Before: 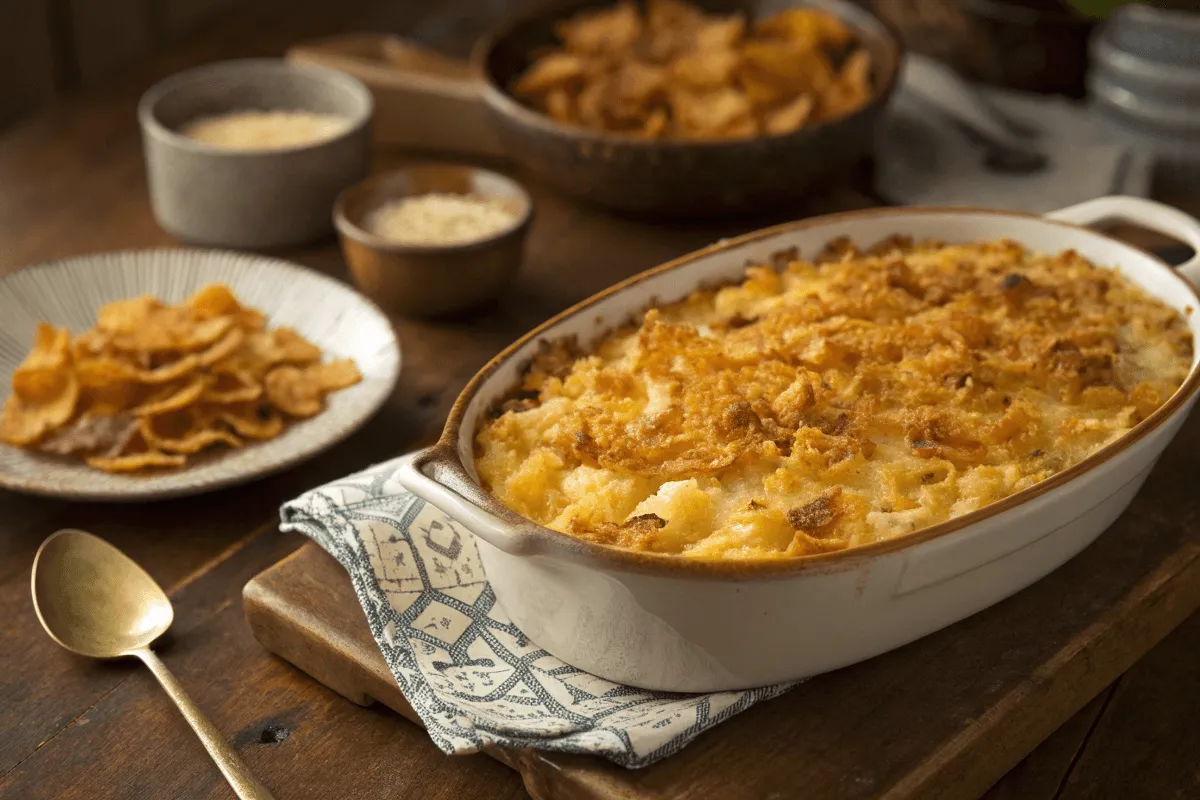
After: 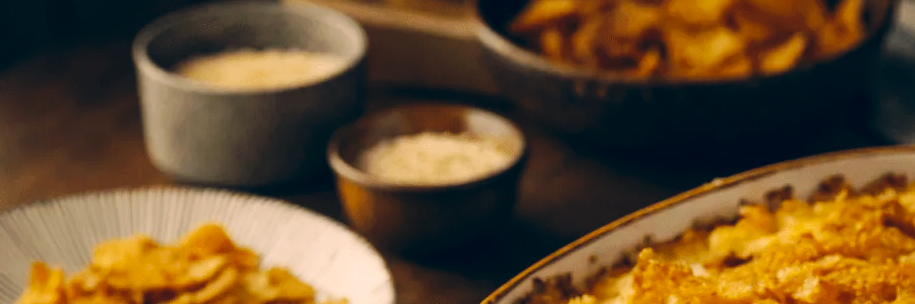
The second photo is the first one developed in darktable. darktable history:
color correction: highlights a* 10.32, highlights b* 14.66, shadows a* -9.59, shadows b* -15.02
base curve: curves: ch0 [(0, 0) (0.036, 0.025) (0.121, 0.166) (0.206, 0.329) (0.605, 0.79) (1, 1)], preserve colors none
crop: left 0.579%, top 7.627%, right 23.167%, bottom 54.275%
exposure: exposure -0.492 EV, compensate highlight preservation false
